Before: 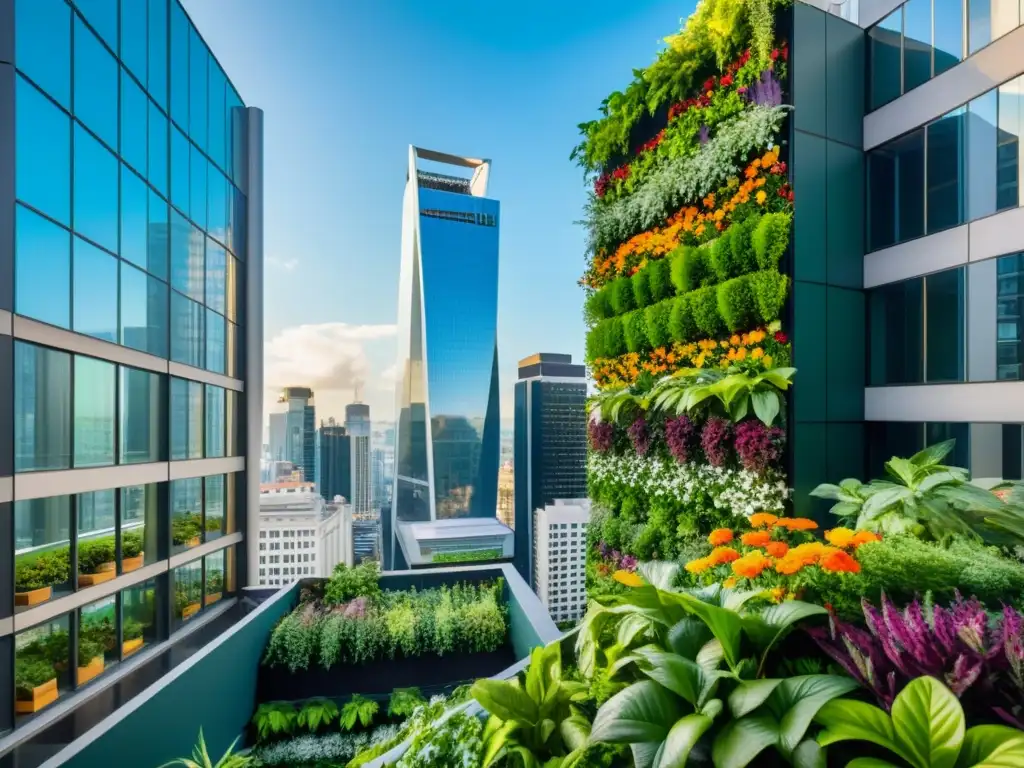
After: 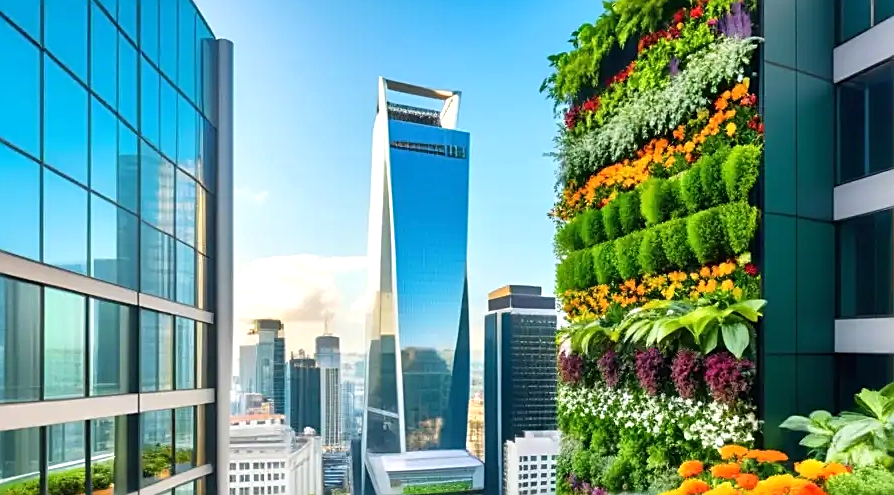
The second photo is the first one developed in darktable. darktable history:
crop: left 3.015%, top 8.969%, right 9.647%, bottom 26.457%
sharpen: on, module defaults
exposure: exposure 0.367 EV, compensate highlight preservation false
